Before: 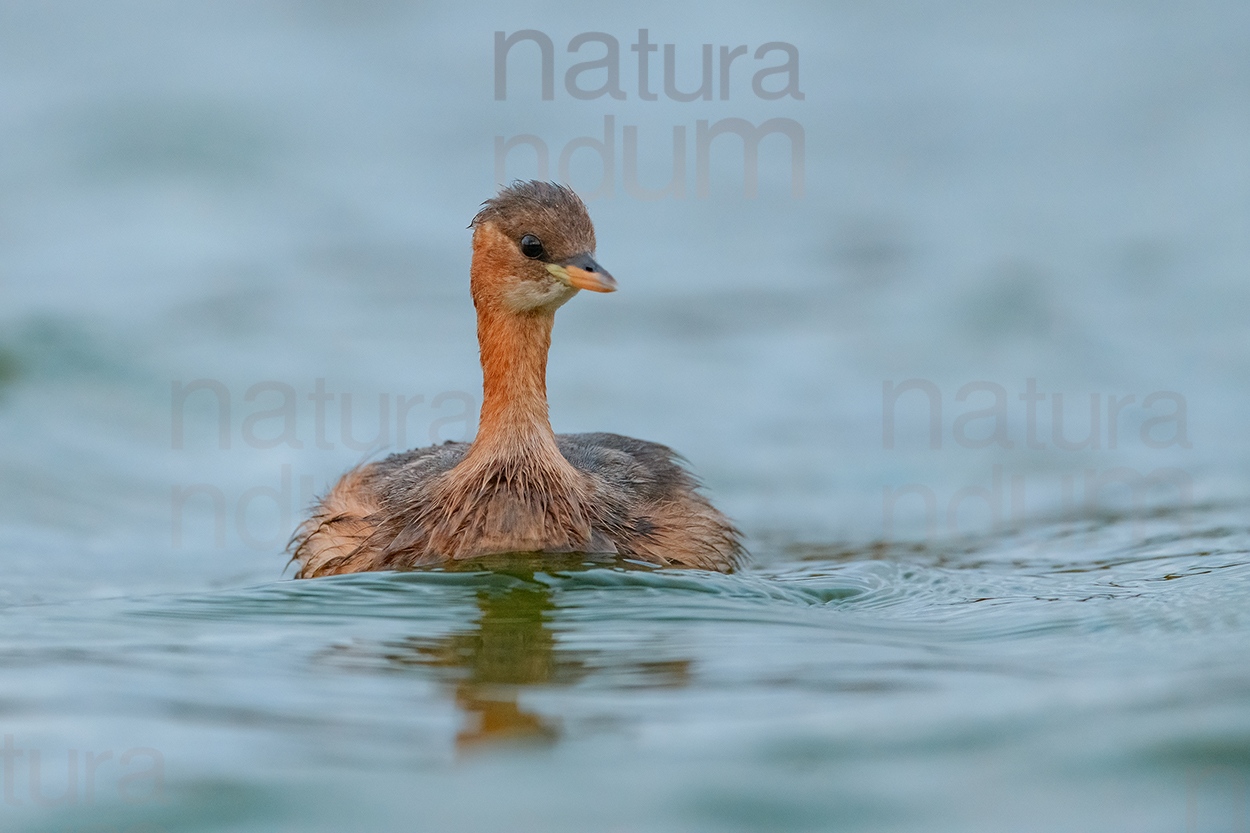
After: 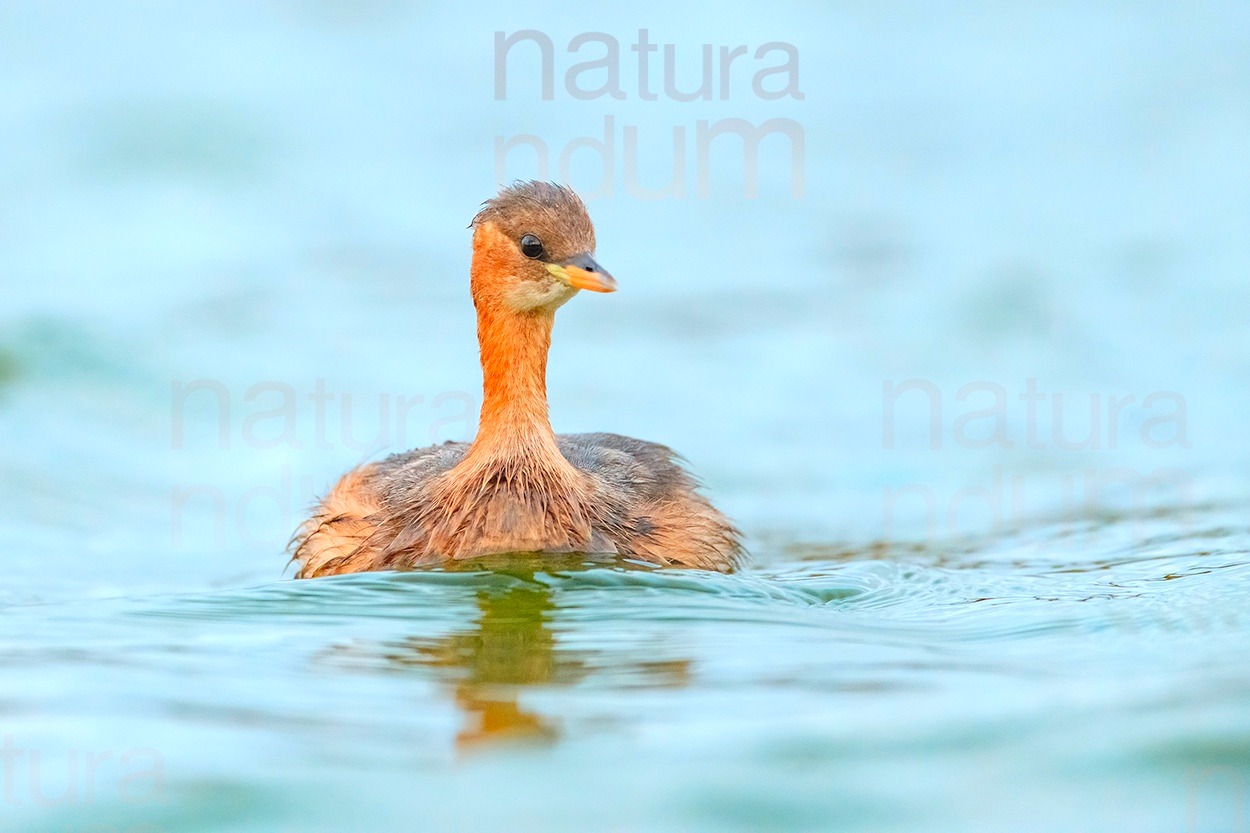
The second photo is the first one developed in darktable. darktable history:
exposure: black level correction 0, exposure 0.699 EV, compensate exposure bias true, compensate highlight preservation false
color correction: highlights a* -0.954, highlights b* 4.62, shadows a* 3.61
contrast brightness saturation: contrast 0.067, brightness 0.18, saturation 0.4
